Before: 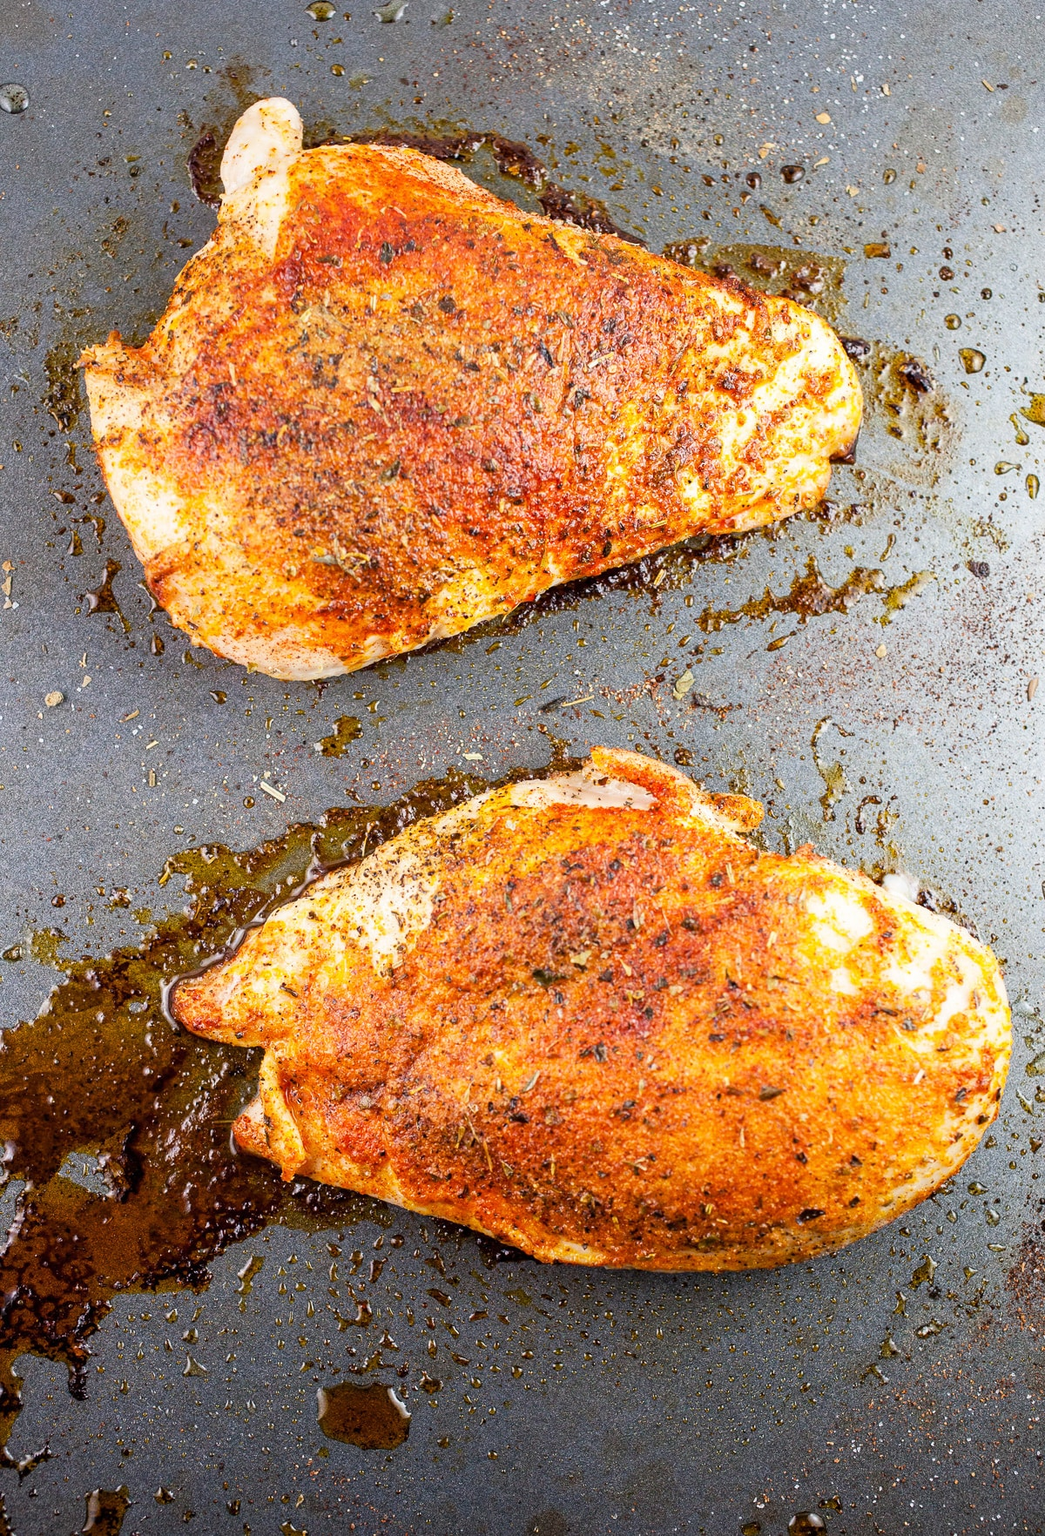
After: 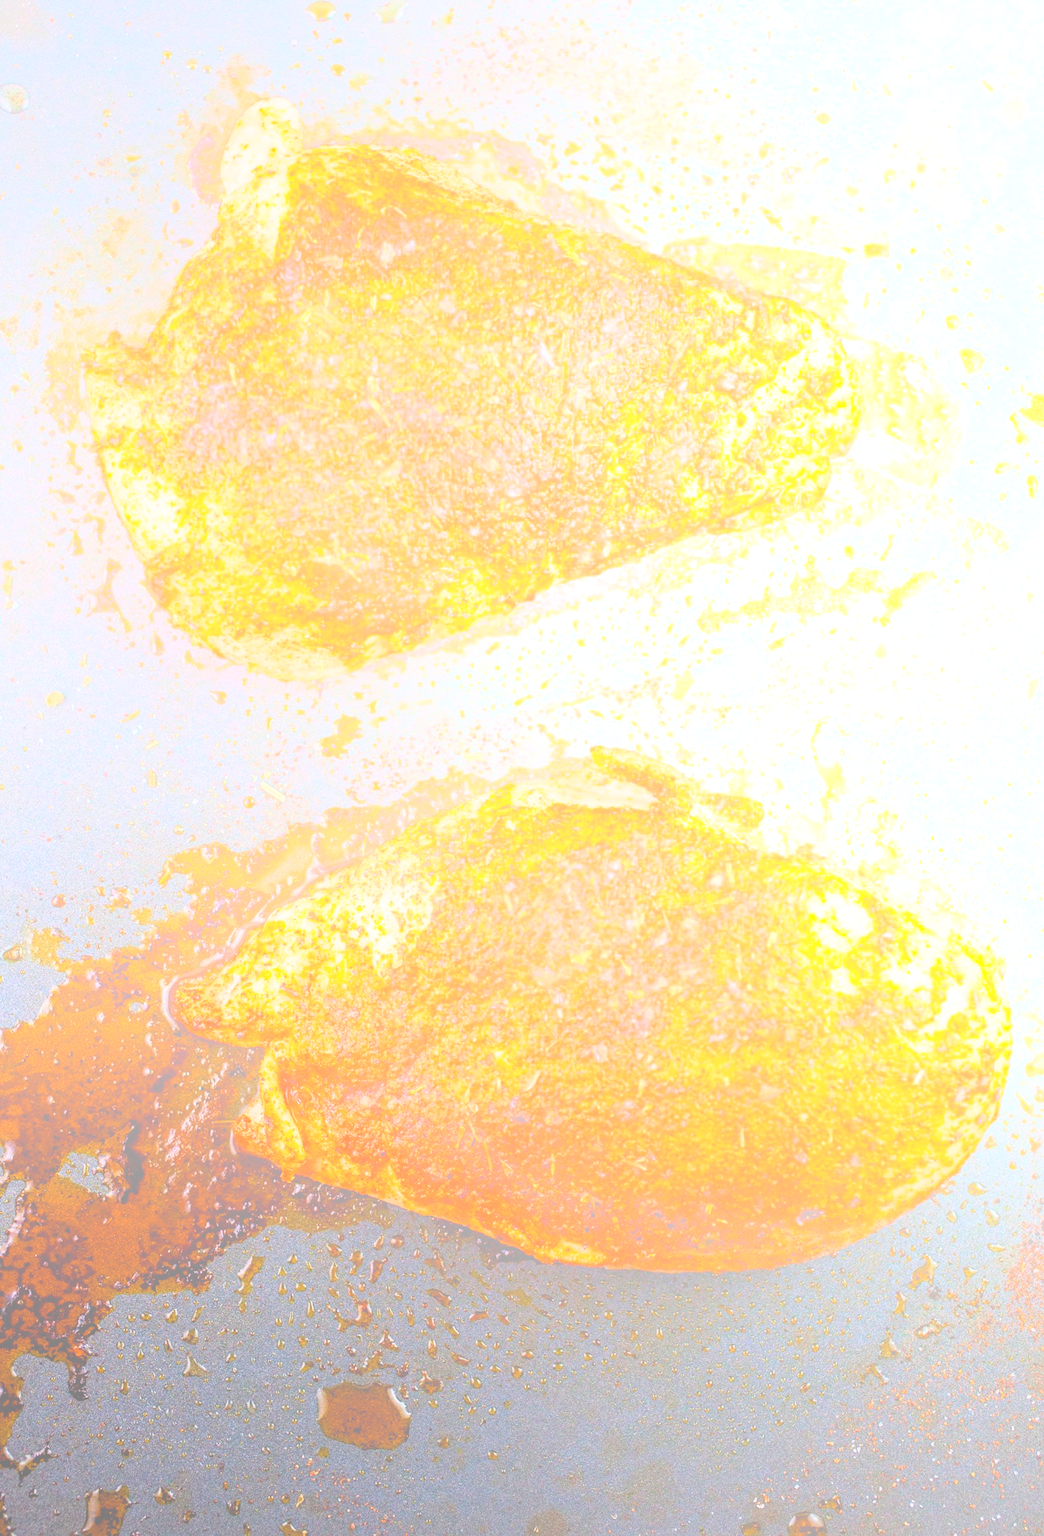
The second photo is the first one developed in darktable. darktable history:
bloom: size 70%, threshold 25%, strength 70%
haze removal: strength 0.29, distance 0.25, compatibility mode true, adaptive false
velvia: on, module defaults
